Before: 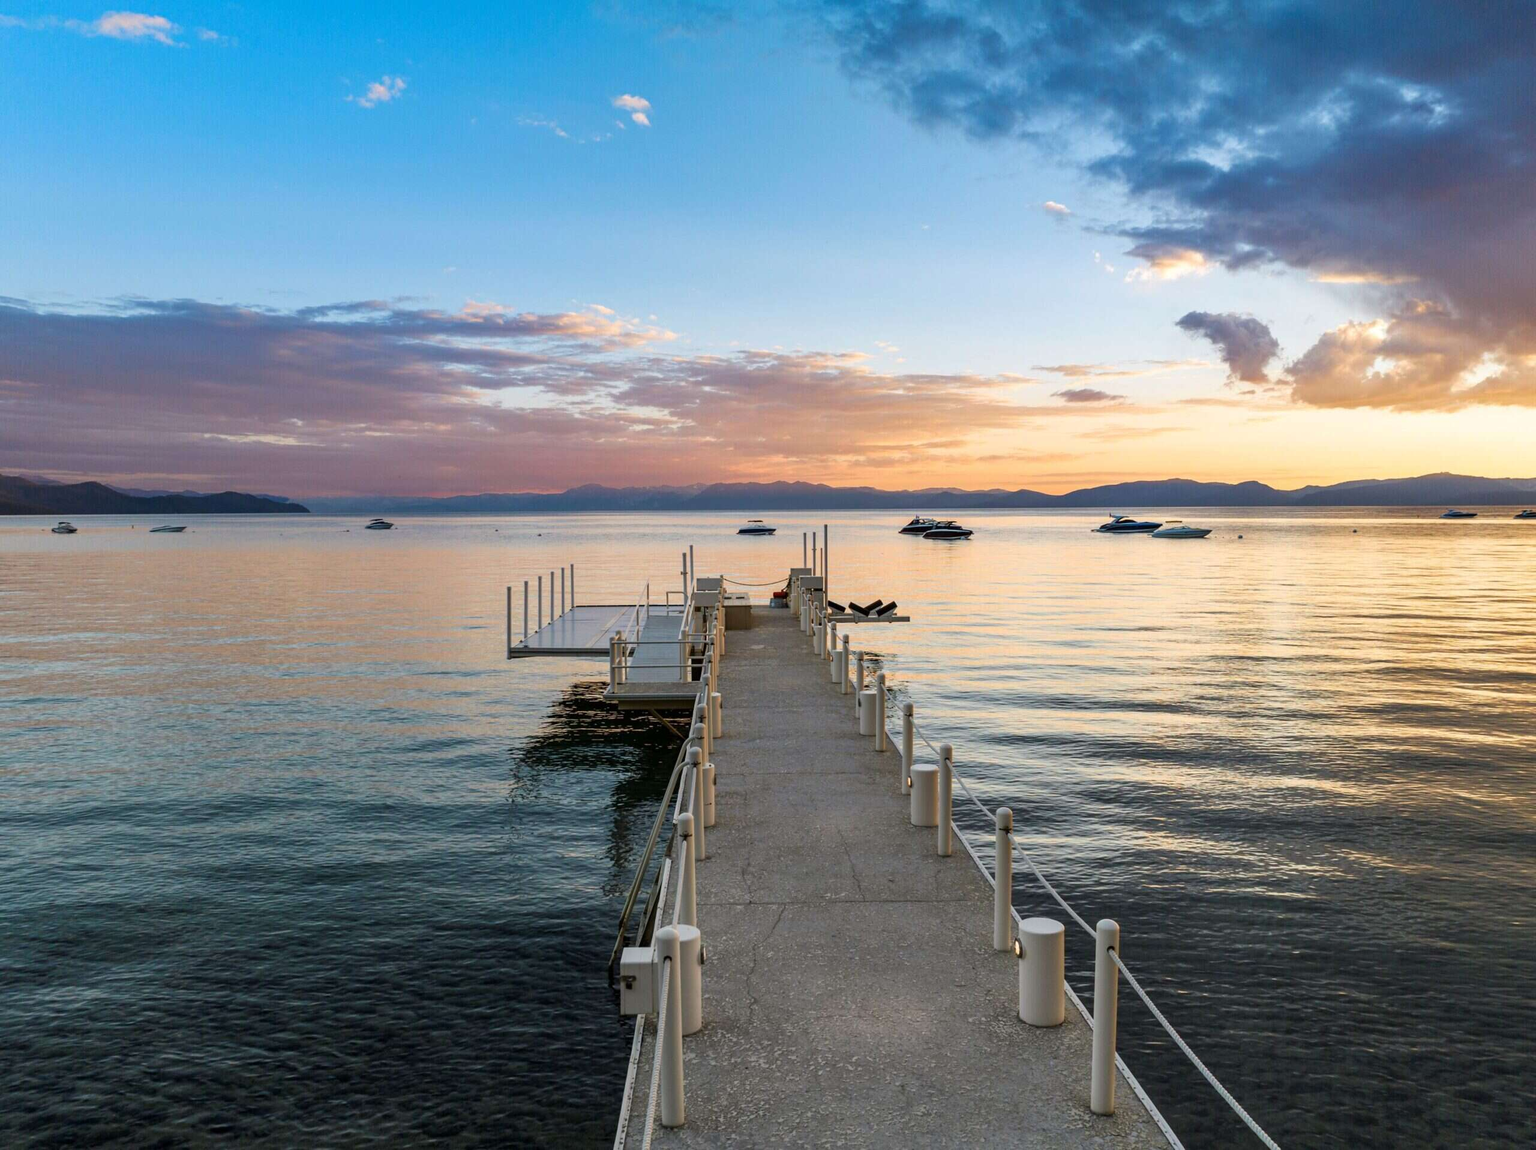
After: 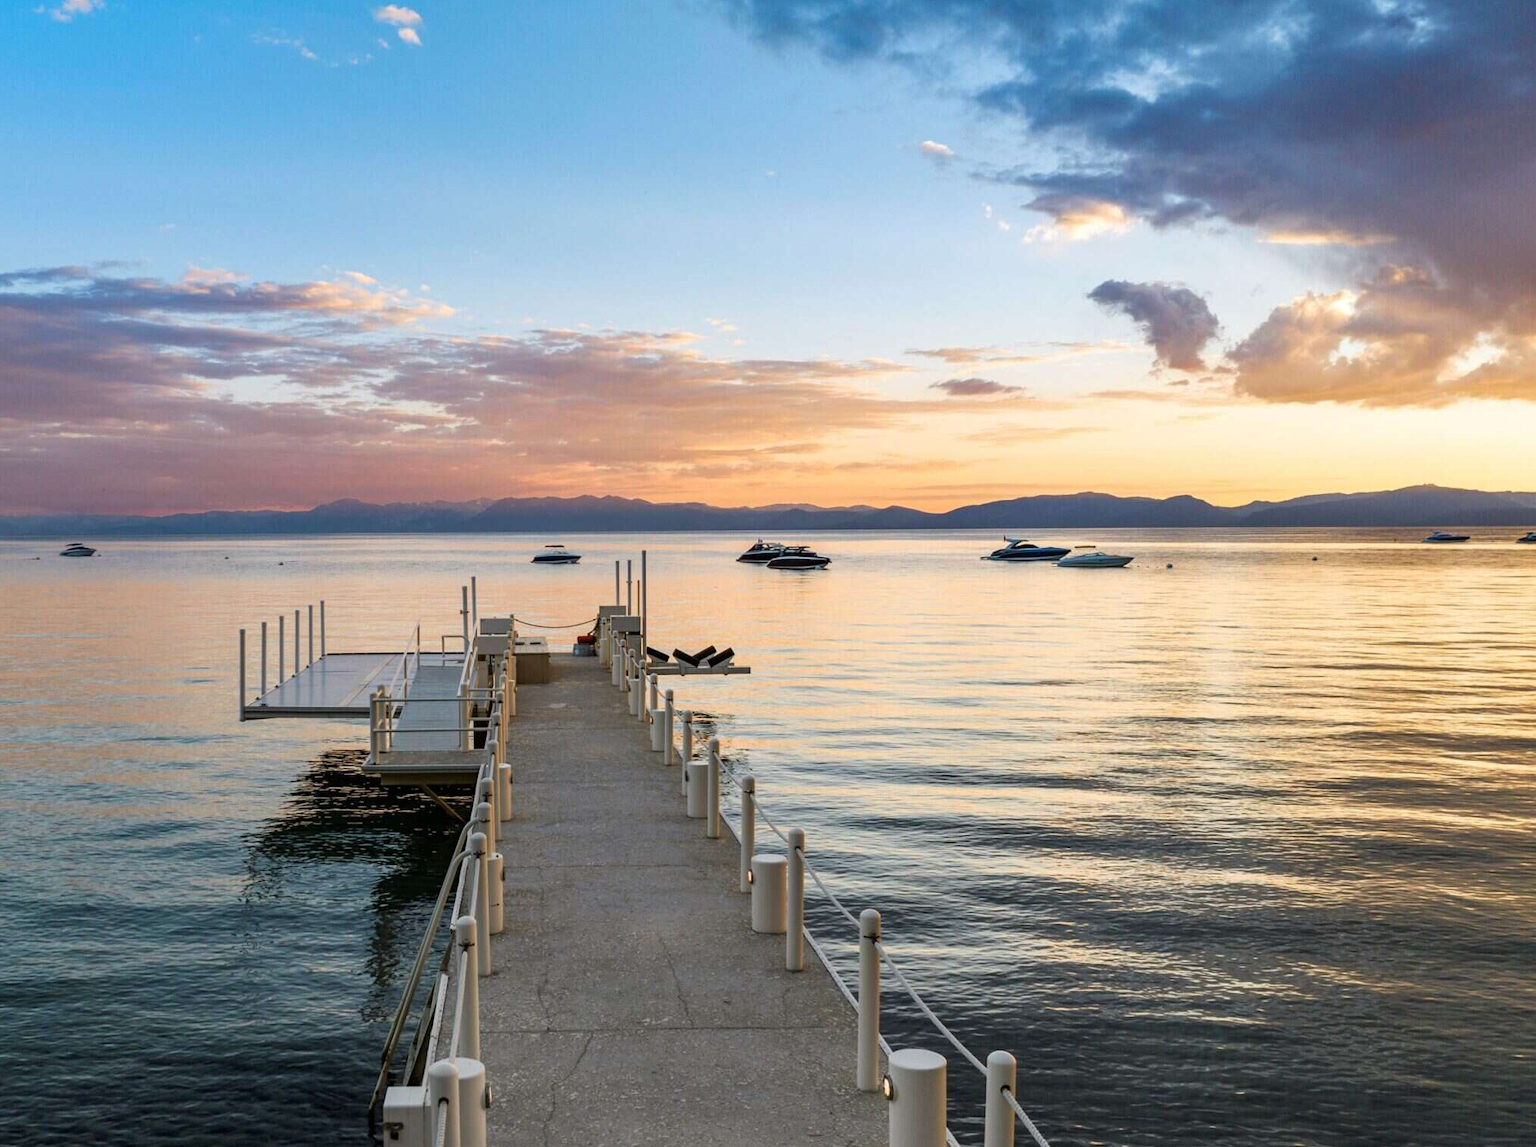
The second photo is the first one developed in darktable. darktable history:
tone equalizer: on, module defaults
crop and rotate: left 20.74%, top 7.912%, right 0.375%, bottom 13.378%
